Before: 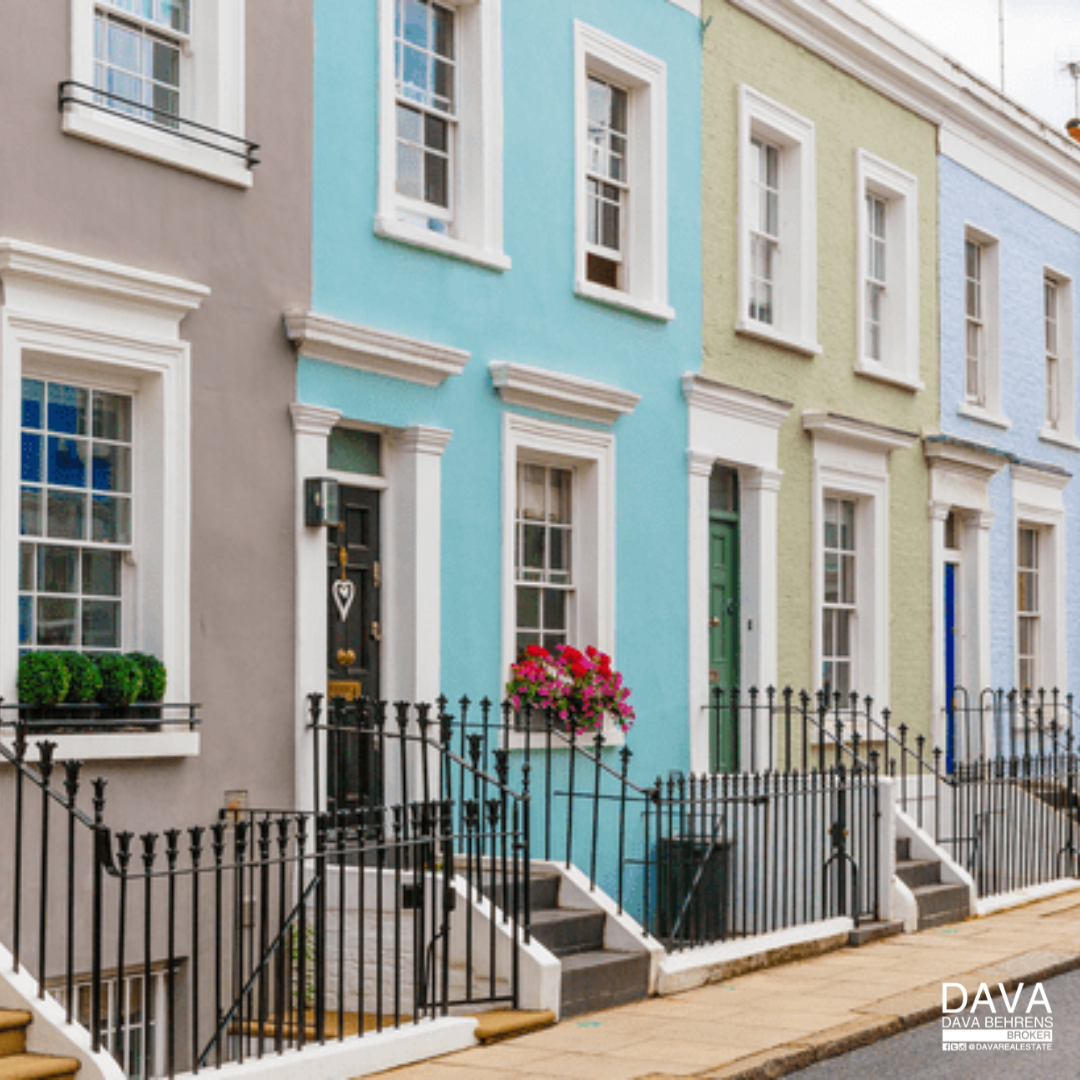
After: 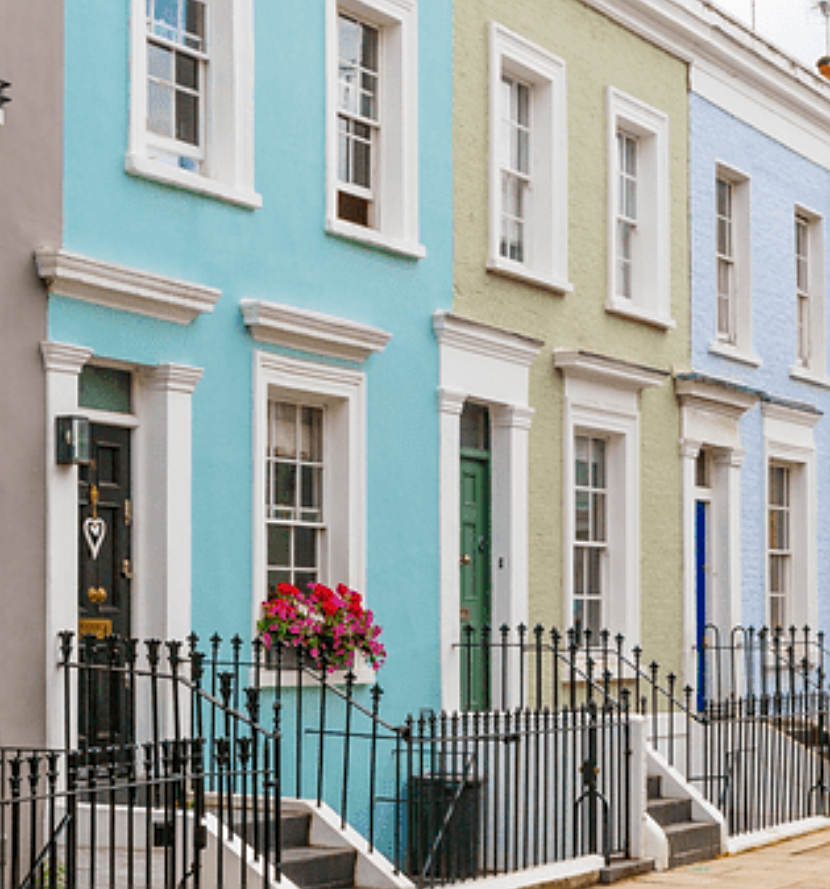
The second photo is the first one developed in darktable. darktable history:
crop: left 23.095%, top 5.827%, bottom 11.854%
sharpen: radius 1.967
